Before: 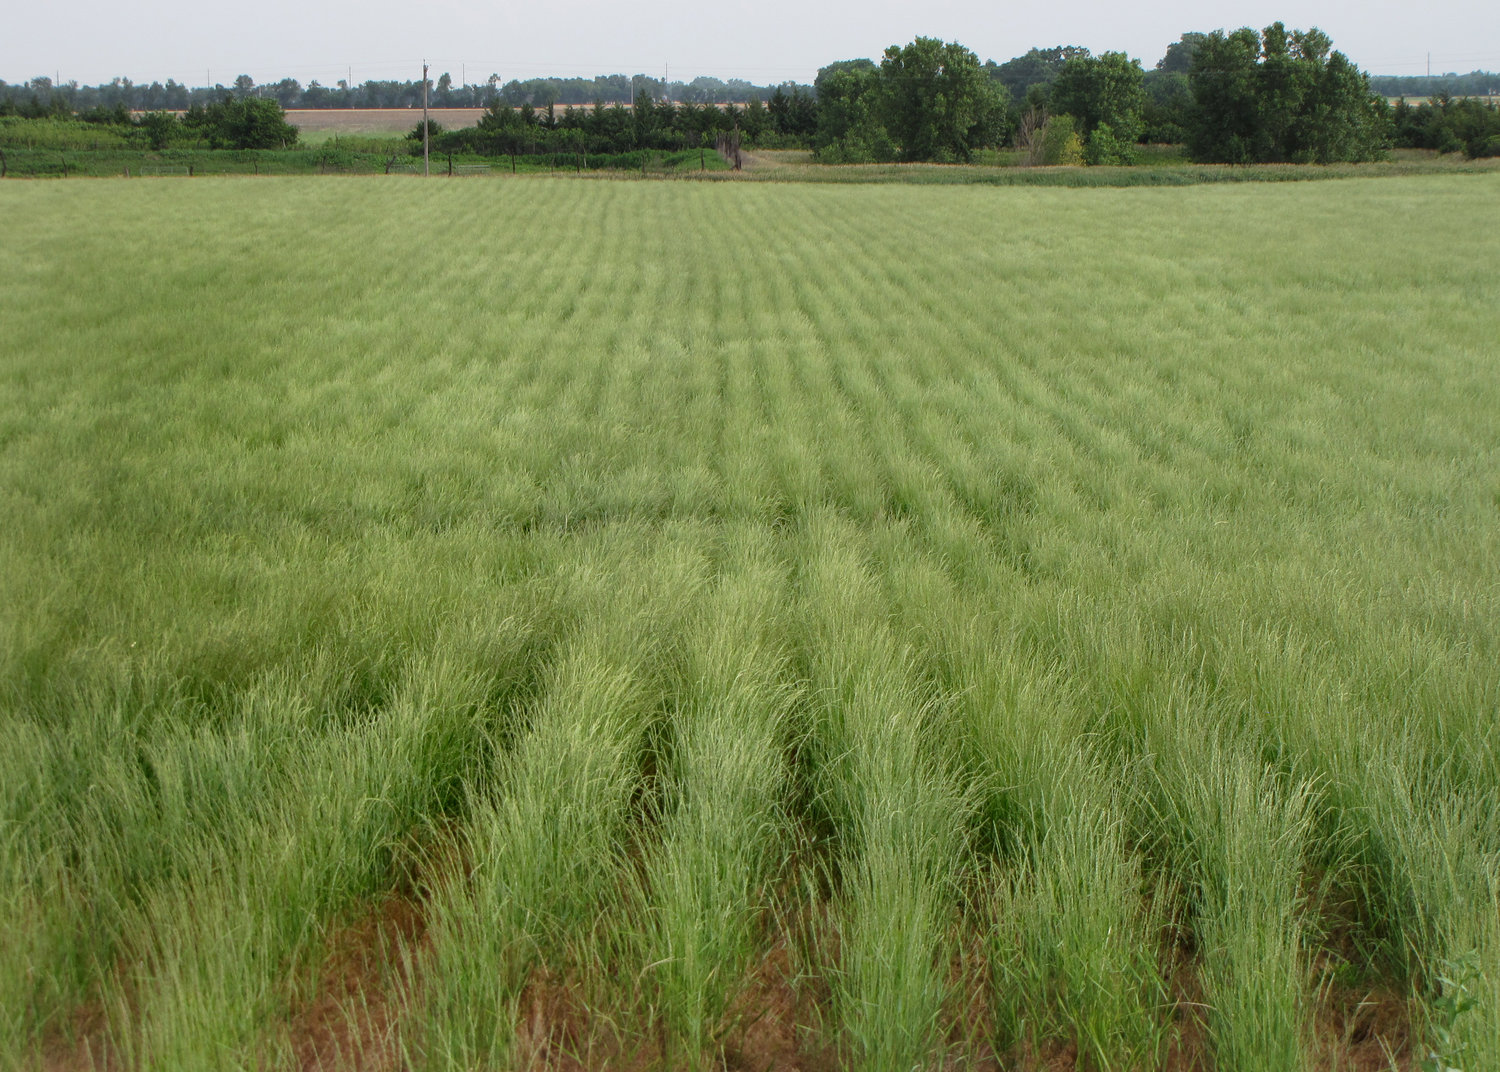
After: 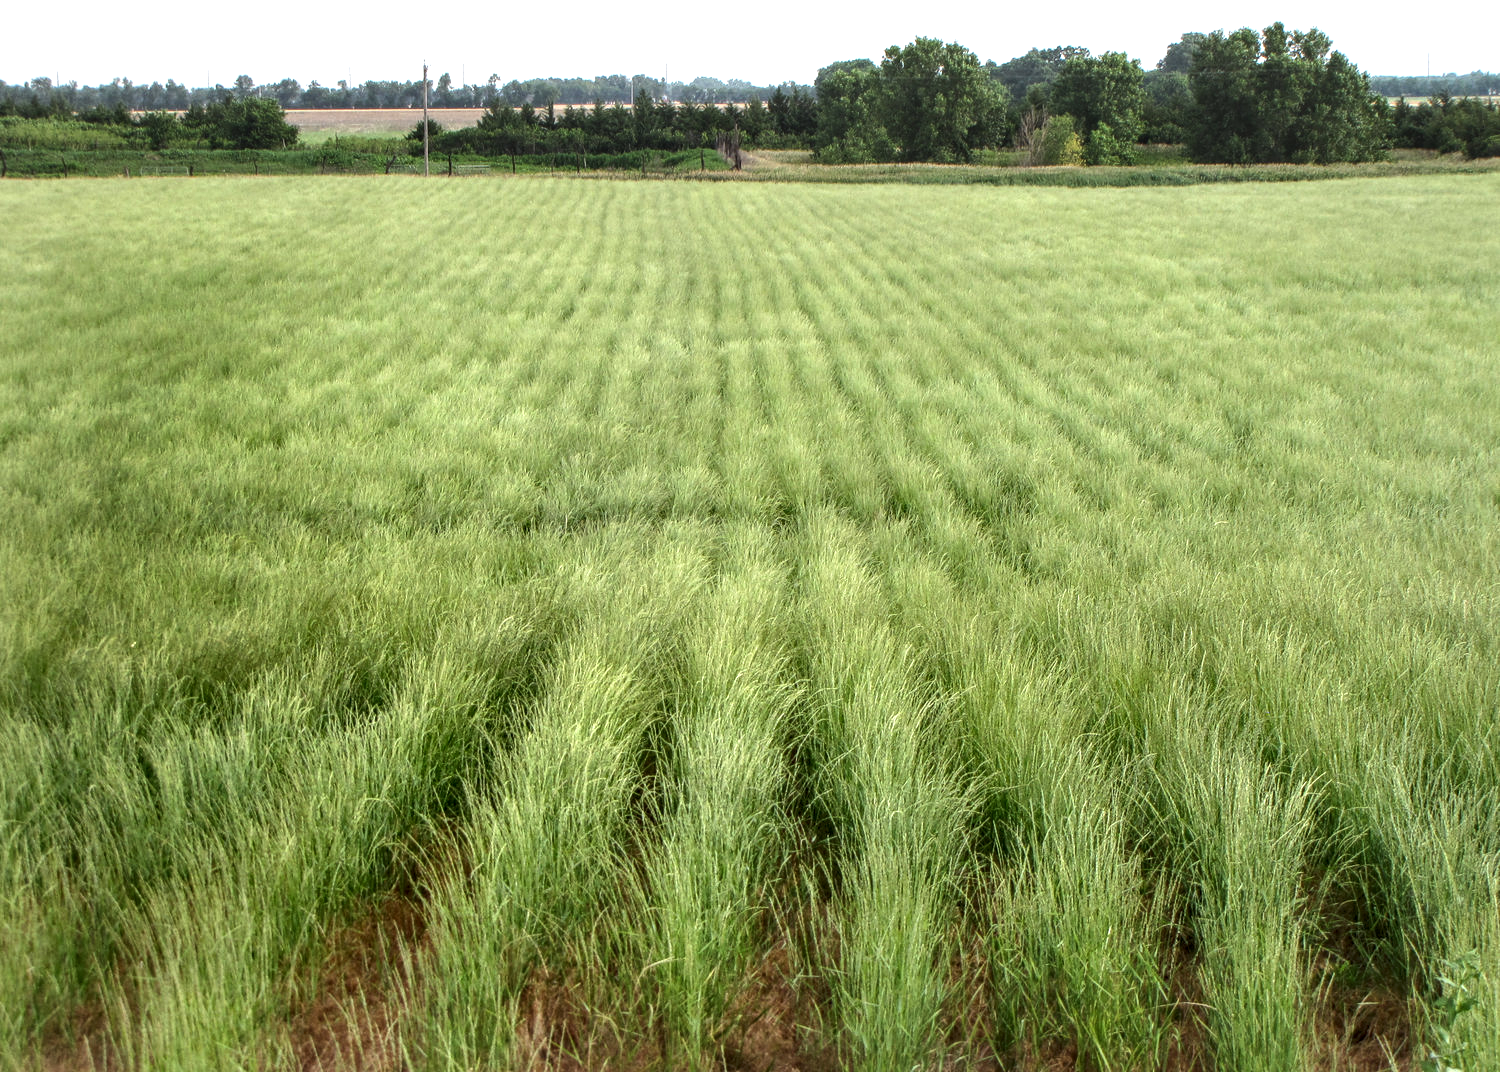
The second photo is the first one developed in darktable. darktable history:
local contrast: on, module defaults
tone equalizer: -8 EV -0.75 EV, -7 EV -0.7 EV, -6 EV -0.6 EV, -5 EV -0.4 EV, -3 EV 0.4 EV, -2 EV 0.6 EV, -1 EV 0.7 EV, +0 EV 0.75 EV, edges refinement/feathering 500, mask exposure compensation -1.57 EV, preserve details no
exposure: exposure 0.197 EV, compensate highlight preservation false
